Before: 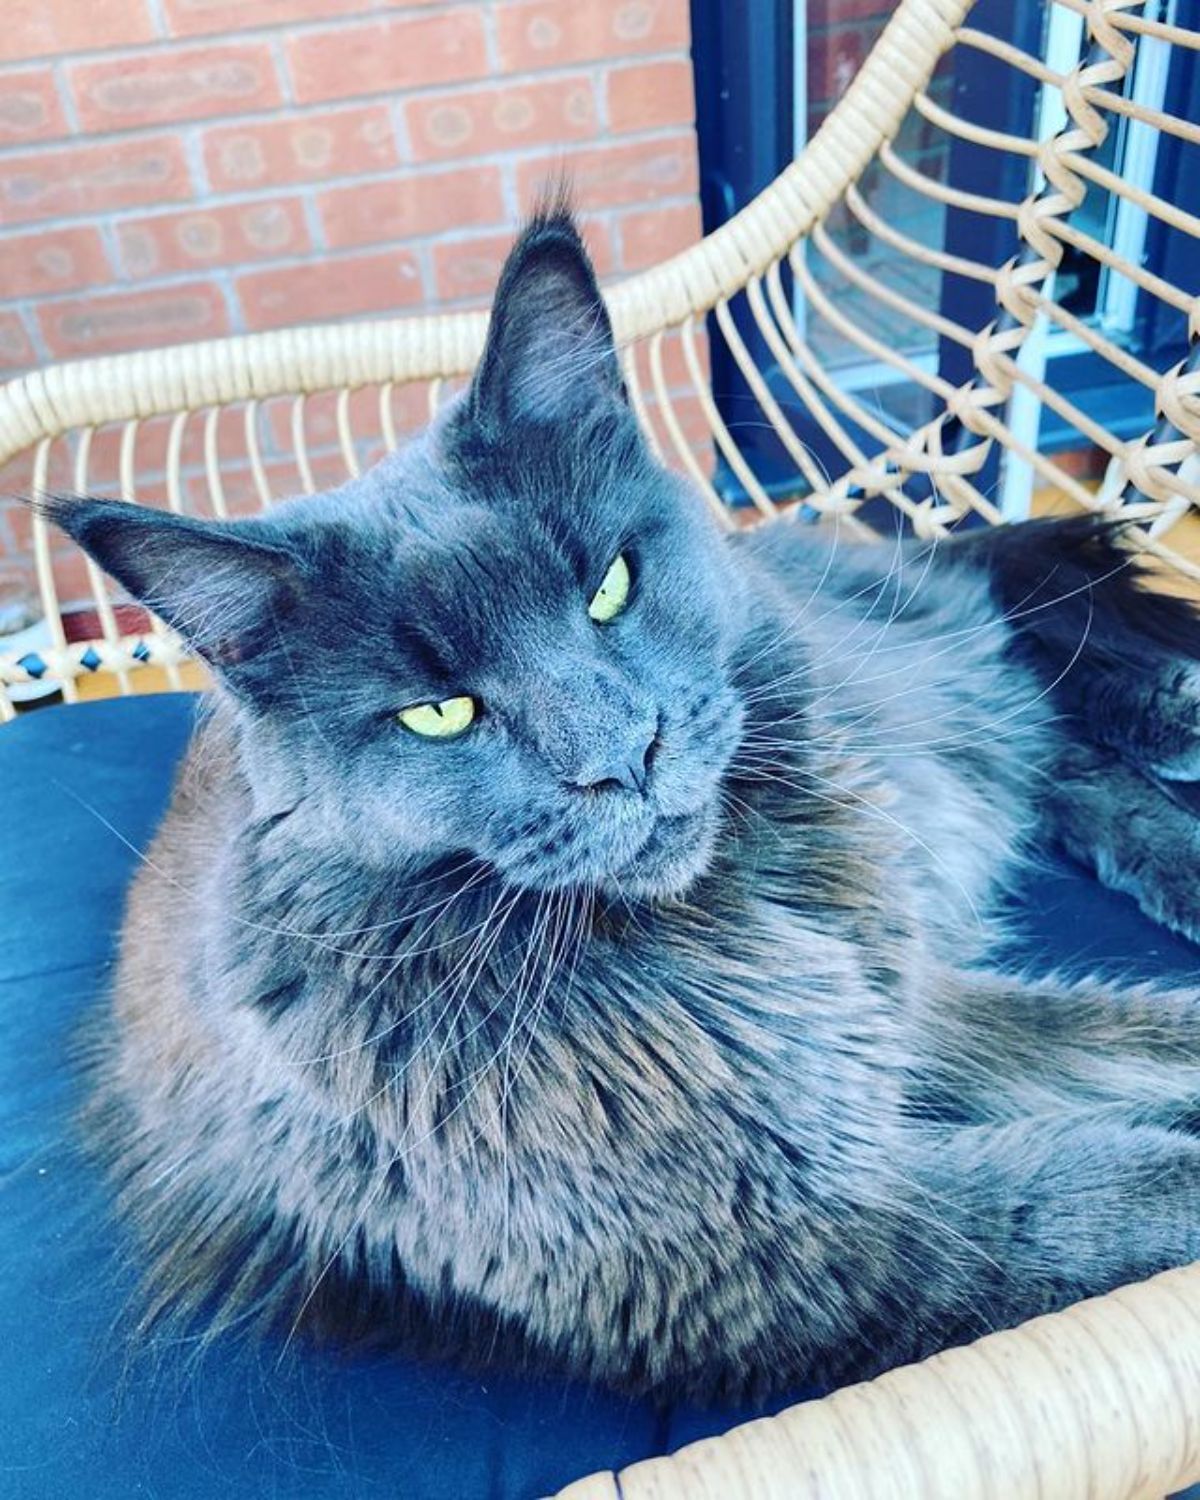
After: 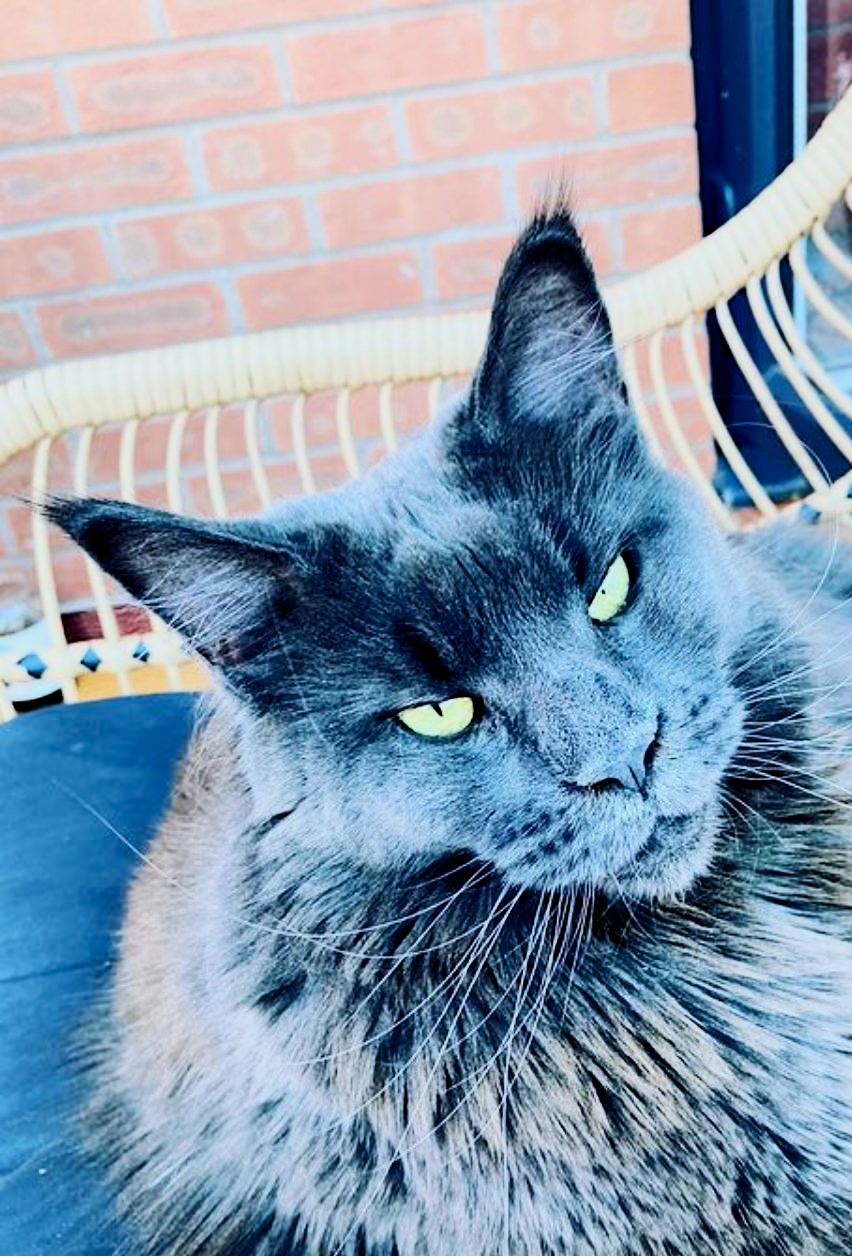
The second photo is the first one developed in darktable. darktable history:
filmic rgb: black relative exposure -2.87 EV, white relative exposure 4.56 EV, hardness 1.69, contrast 1.261, color science v6 (2022)
crop: right 28.994%, bottom 16.261%
contrast brightness saturation: contrast 0.281
